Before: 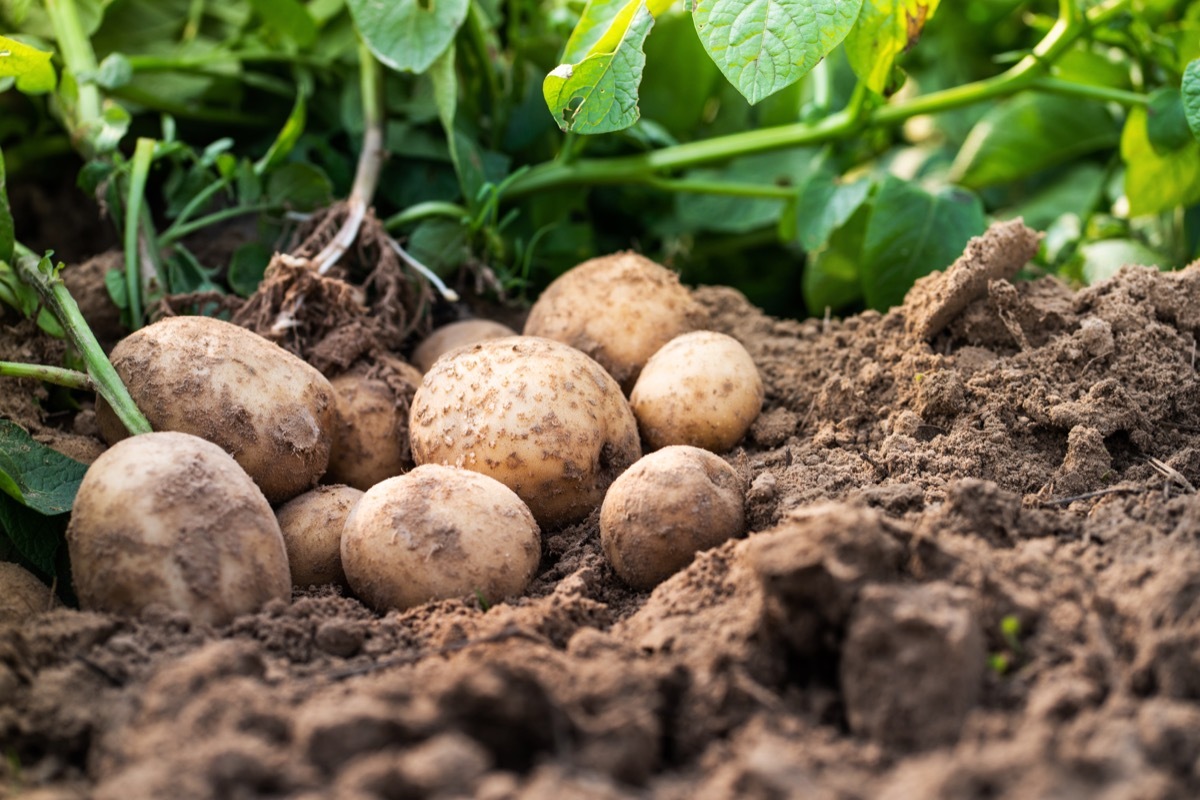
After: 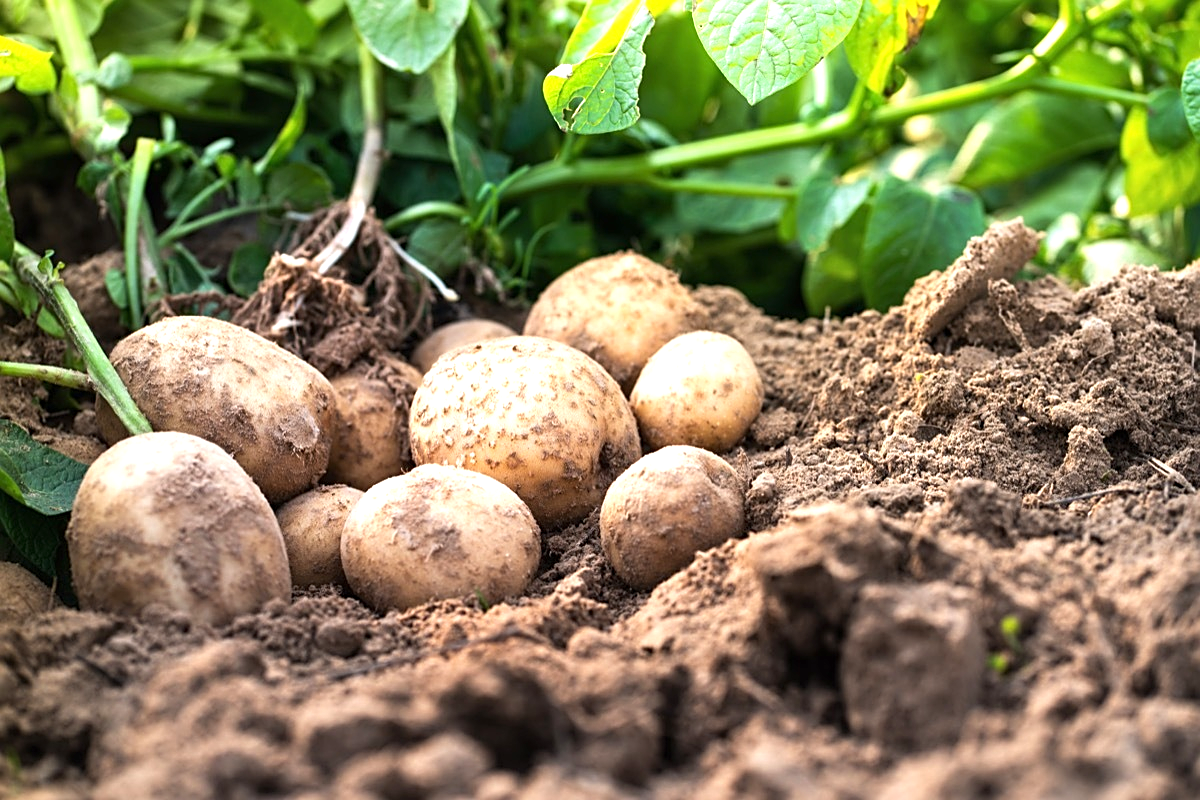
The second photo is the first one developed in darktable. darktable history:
sharpen: on, module defaults
exposure: black level correction 0, exposure 0.693 EV, compensate highlight preservation false
